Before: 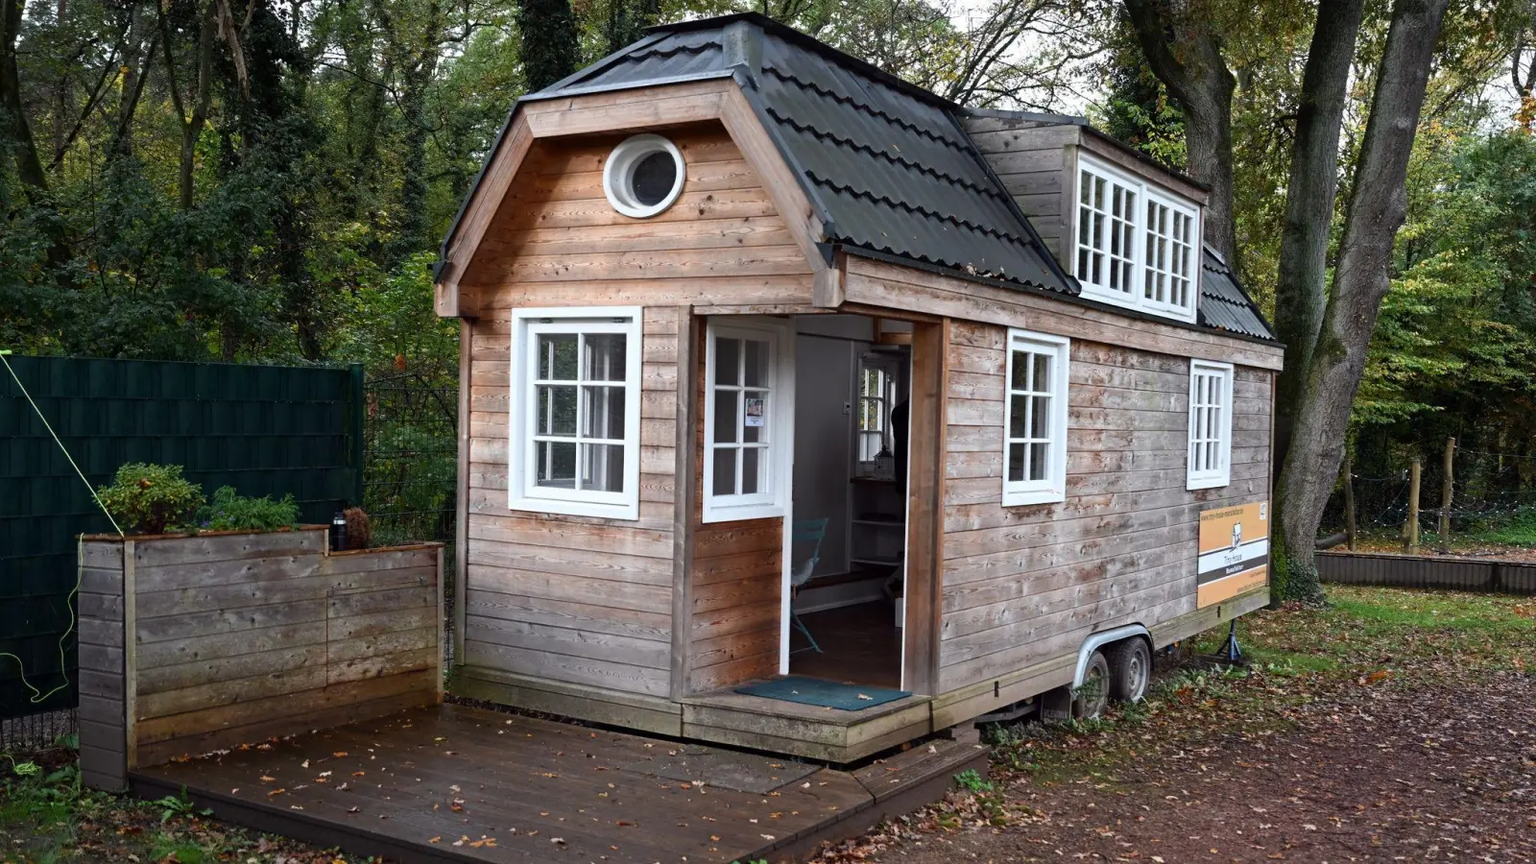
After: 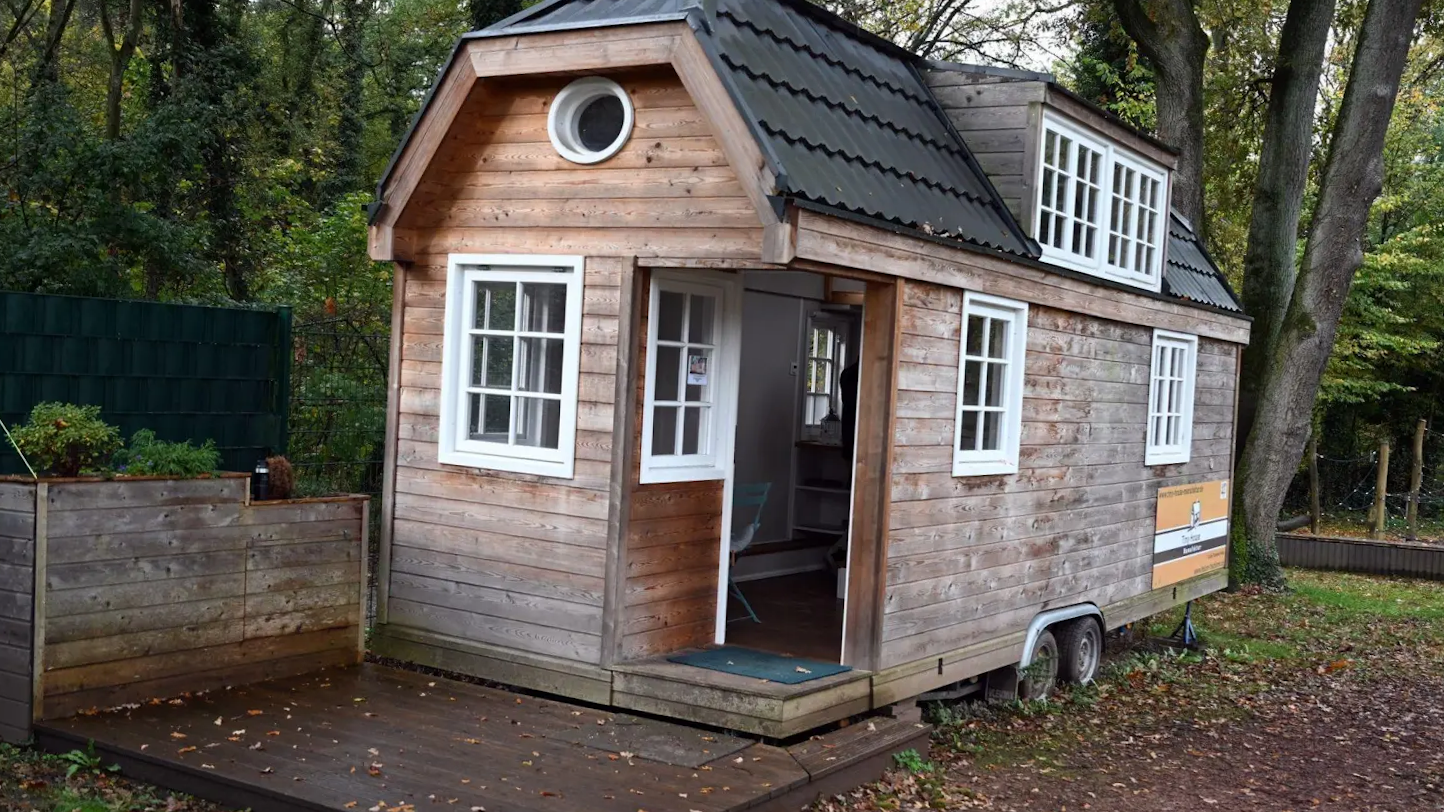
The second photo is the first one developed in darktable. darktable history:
crop and rotate: angle -1.83°, left 3.089%, top 4.175%, right 1.549%, bottom 0.457%
